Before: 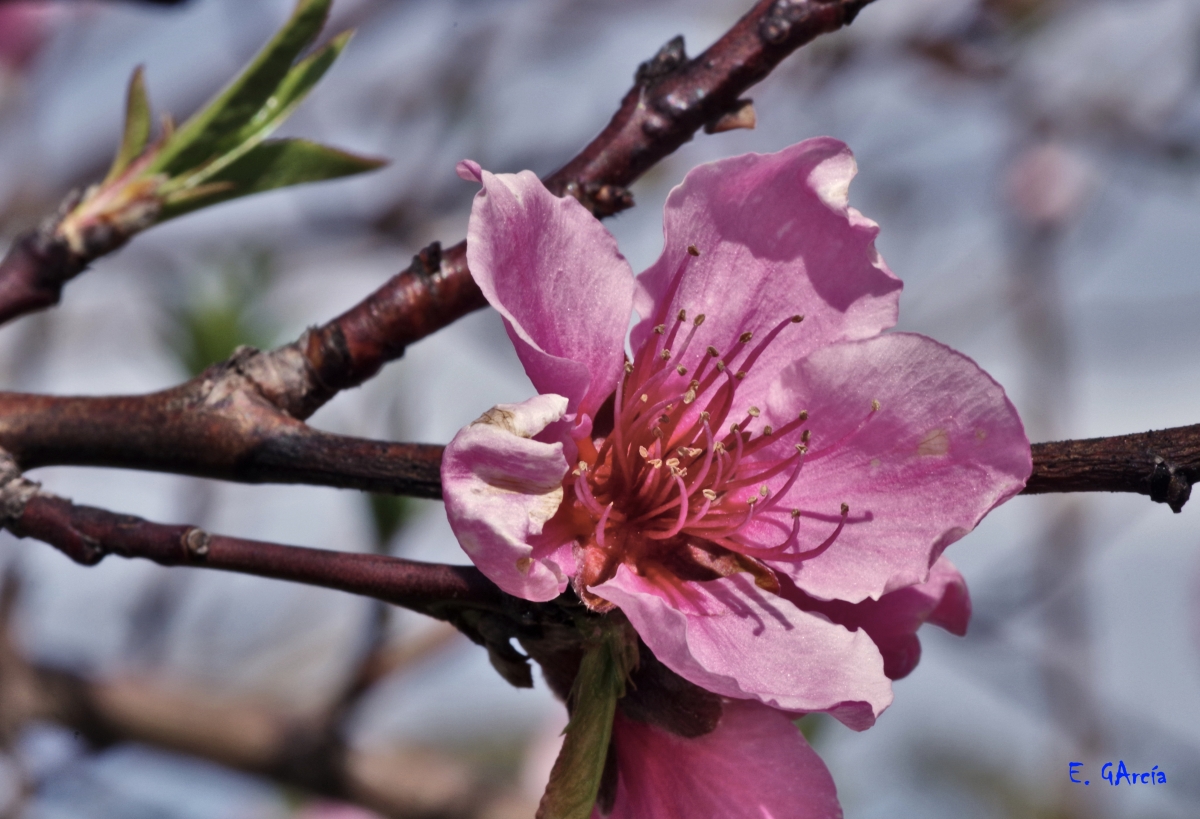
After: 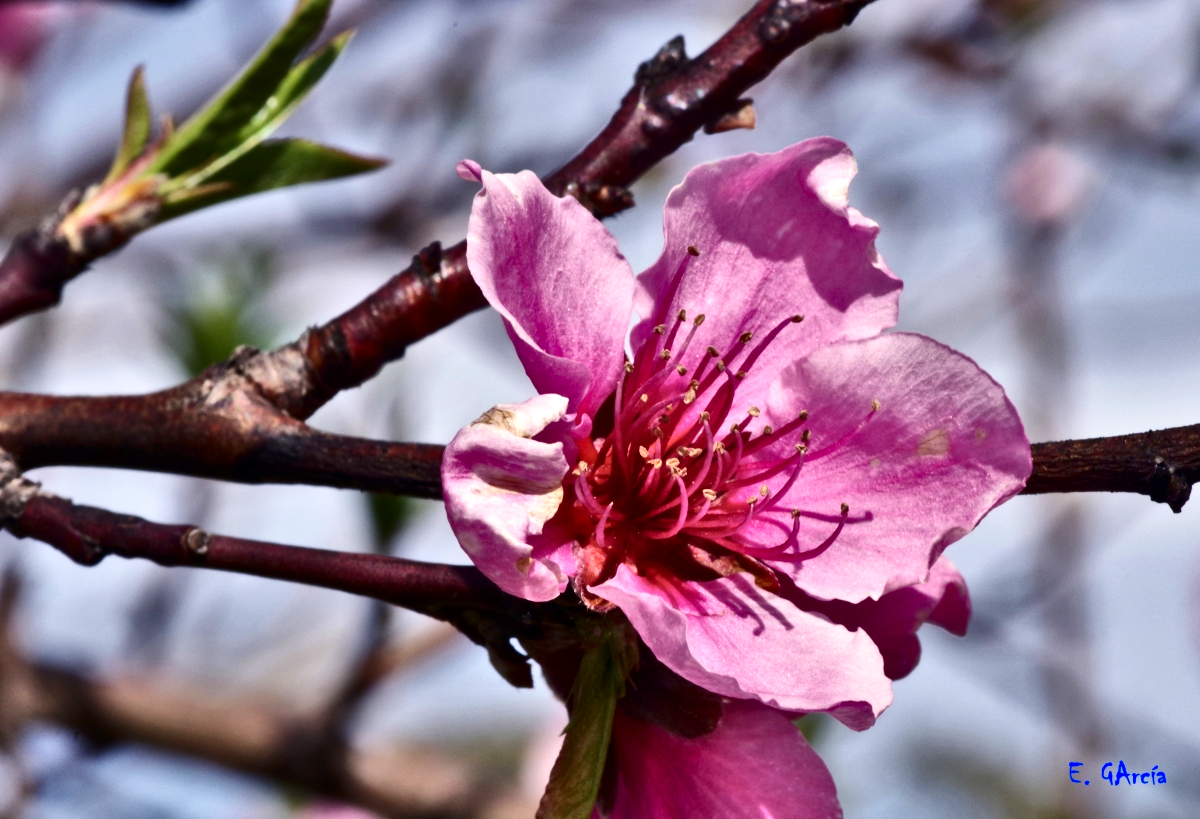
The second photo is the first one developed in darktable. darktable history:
contrast brightness saturation: contrast 0.19, brightness -0.11, saturation 0.21
exposure: black level correction 0.001, exposure 0.5 EV, compensate exposure bias true, compensate highlight preservation false
